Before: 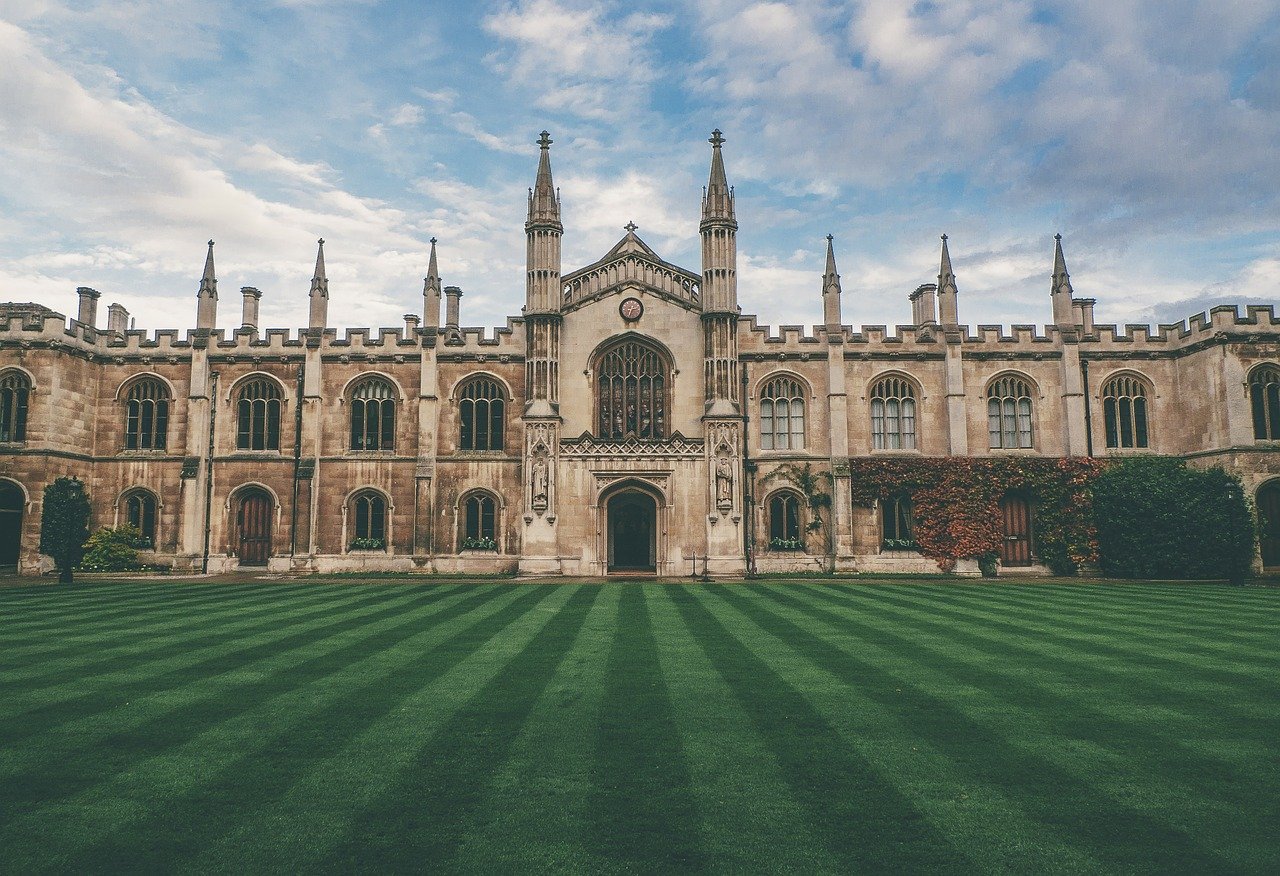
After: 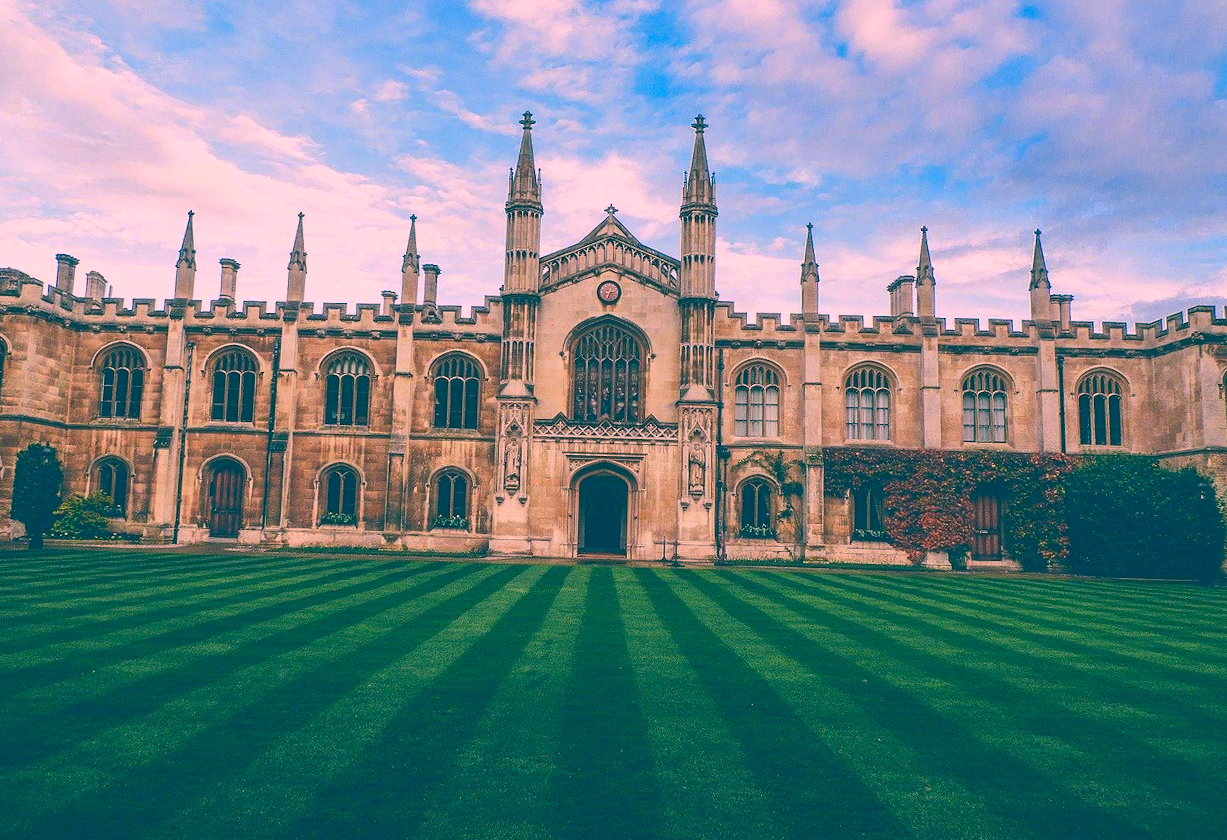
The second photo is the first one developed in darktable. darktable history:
tone equalizer: -8 EV -0.417 EV, -7 EV -0.389 EV, -6 EV -0.333 EV, -5 EV -0.222 EV, -3 EV 0.222 EV, -2 EV 0.333 EV, -1 EV 0.389 EV, +0 EV 0.417 EV, edges refinement/feathering 500, mask exposure compensation -1.57 EV, preserve details no
color correction: highlights a* 17.03, highlights b* 0.205, shadows a* -15.38, shadows b* -14.56, saturation 1.5
lowpass: radius 0.1, contrast 0.85, saturation 1.1, unbound 0
crop and rotate: angle -1.69°
exposure: compensate highlight preservation false
